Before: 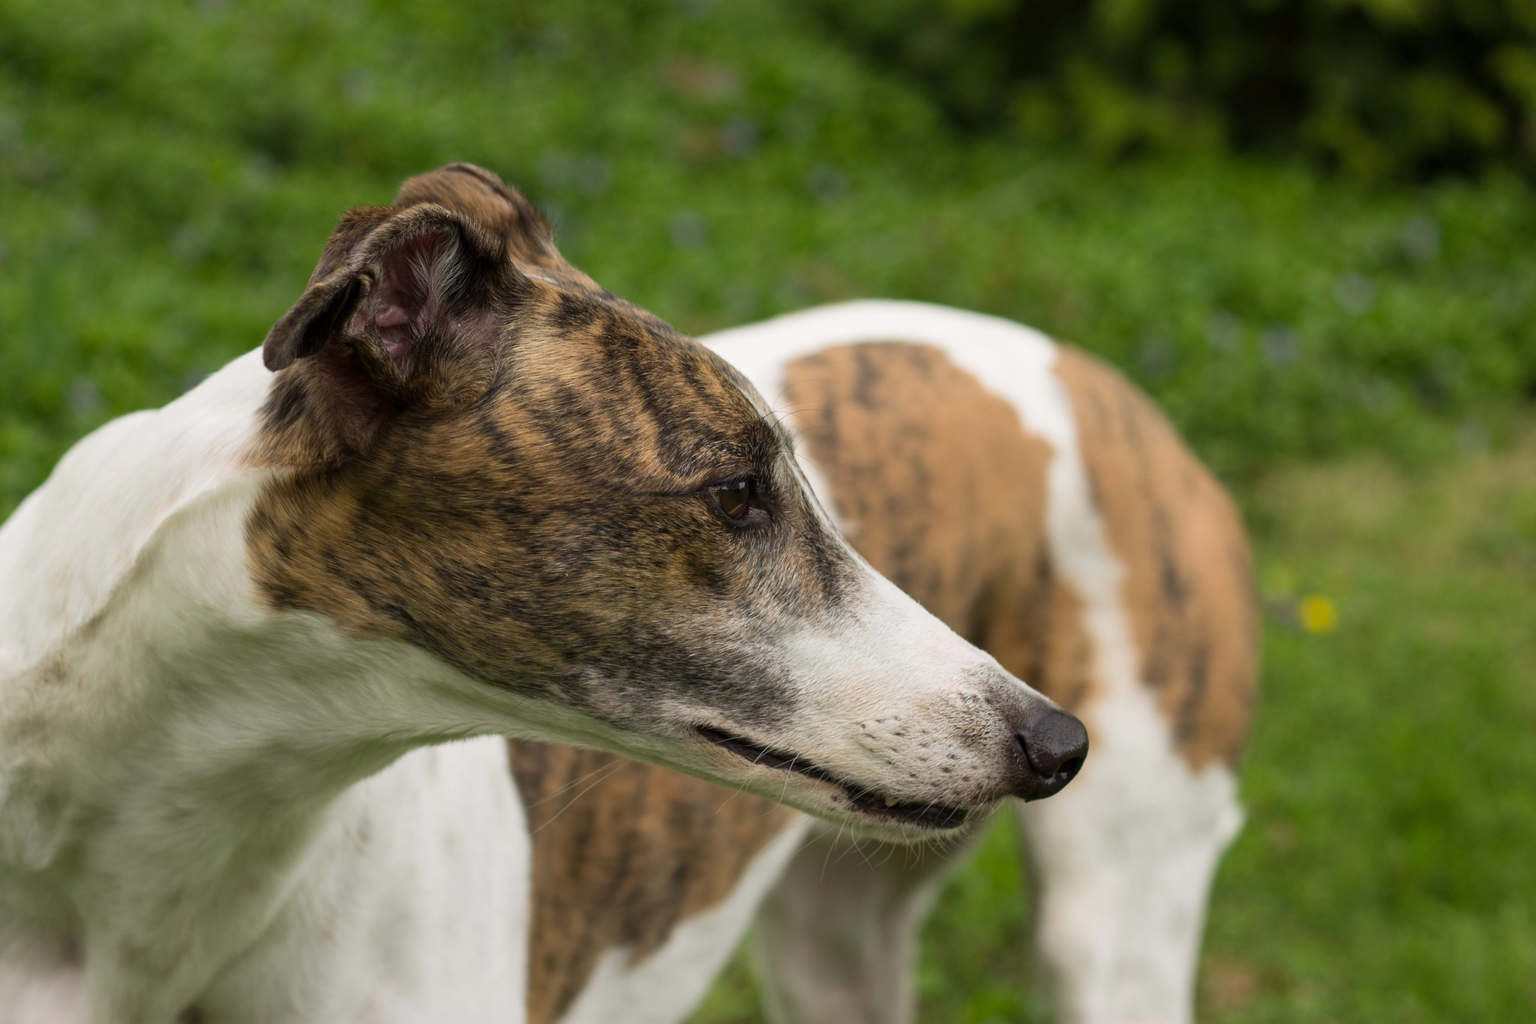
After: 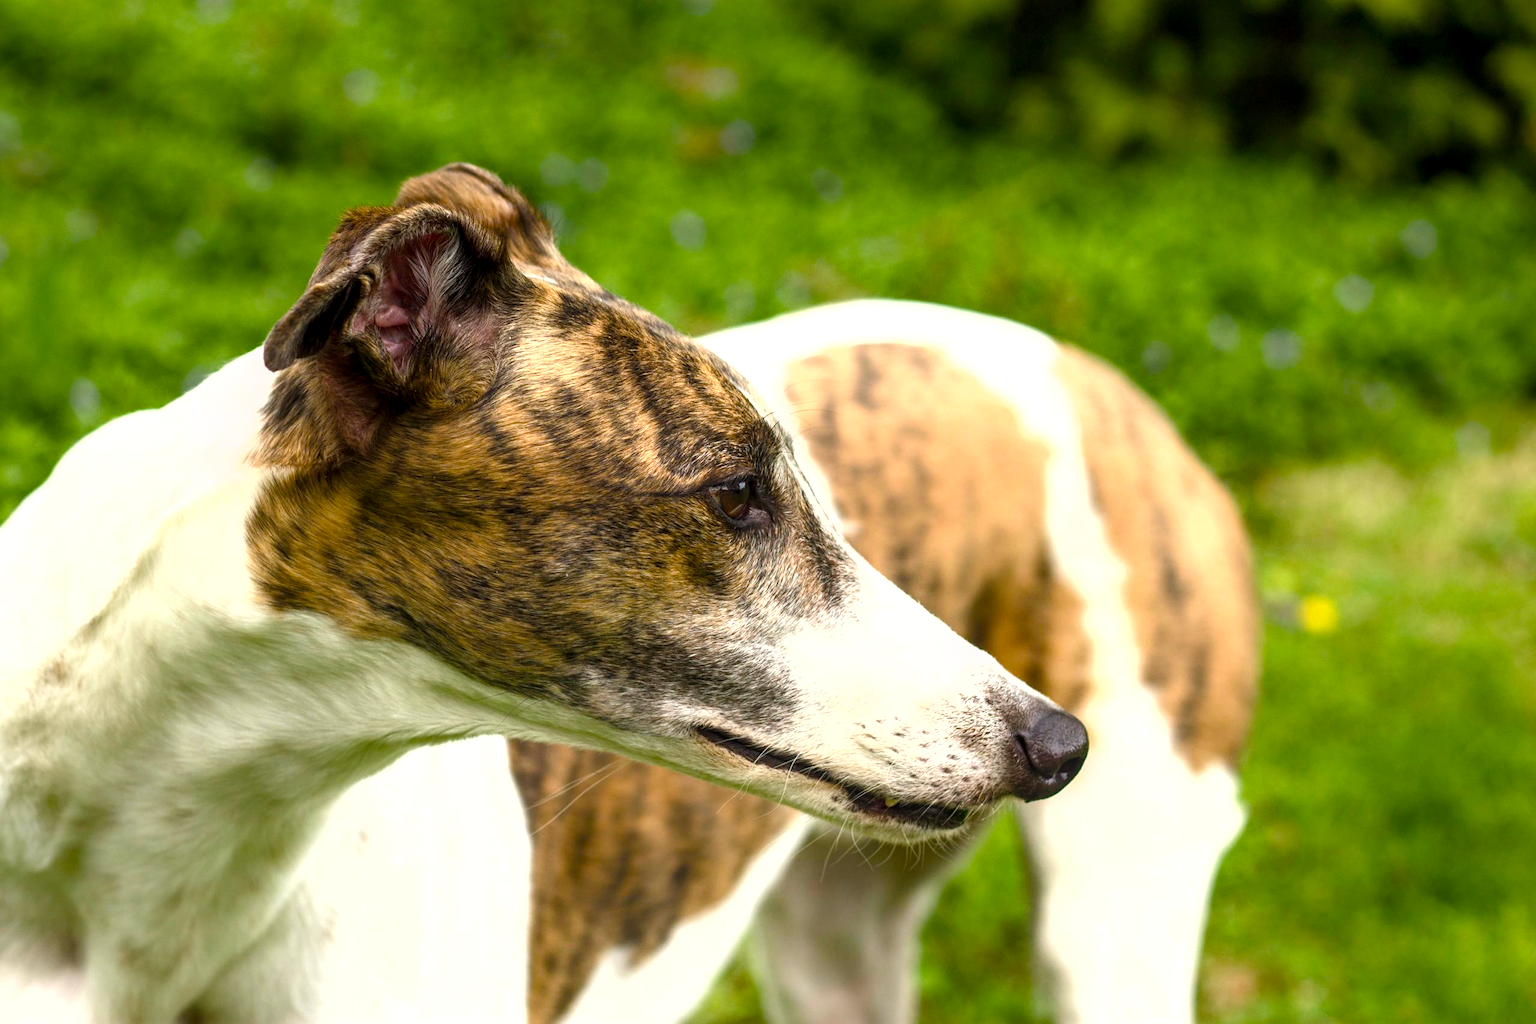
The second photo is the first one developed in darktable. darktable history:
tone equalizer: -8 EV -0.787 EV, -7 EV -0.668 EV, -6 EV -0.587 EV, -5 EV -0.361 EV, -3 EV 0.372 EV, -2 EV 0.6 EV, -1 EV 0.685 EV, +0 EV 0.775 EV, smoothing diameter 2.04%, edges refinement/feathering 23.62, mask exposure compensation -1.57 EV, filter diffusion 5
shadows and highlights: shadows 42.65, highlights 6.97
levels: levels [0, 0.492, 0.984]
local contrast: on, module defaults
color balance rgb: perceptual saturation grading › global saturation 27.078%, perceptual saturation grading › highlights -27.892%, perceptual saturation grading › mid-tones 15.81%, perceptual saturation grading › shadows 33.614%, global vibrance 20.326%
exposure: black level correction 0, exposure 0.594 EV, compensate exposure bias true, compensate highlight preservation false
